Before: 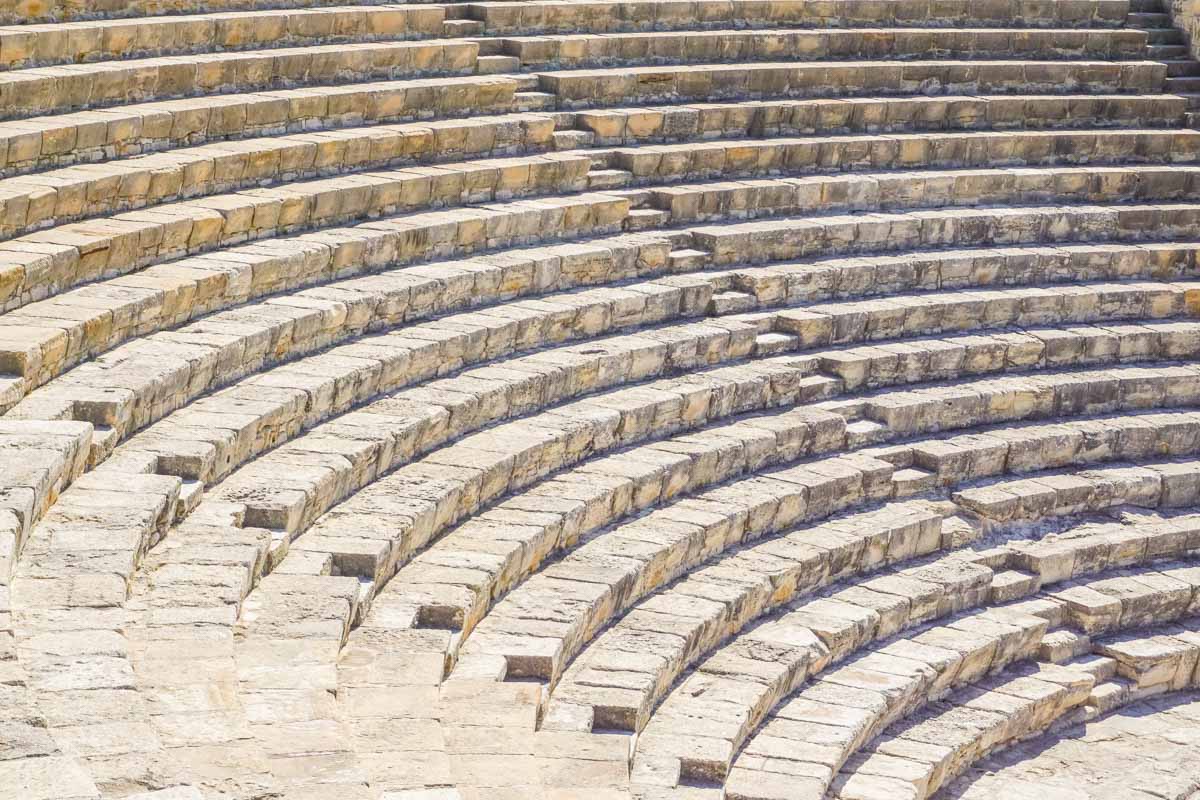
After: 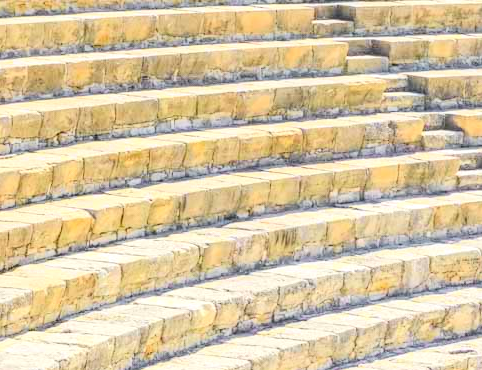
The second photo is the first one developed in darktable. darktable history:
tone curve: curves: ch0 [(0, 0.03) (0.113, 0.087) (0.207, 0.184) (0.515, 0.612) (0.712, 0.793) (1, 0.946)]; ch1 [(0, 0) (0.172, 0.123) (0.317, 0.279) (0.407, 0.401) (0.476, 0.482) (0.505, 0.499) (0.534, 0.534) (0.632, 0.645) (0.726, 0.745) (1, 1)]; ch2 [(0, 0) (0.411, 0.424) (0.505, 0.505) (0.521, 0.524) (0.541, 0.569) (0.65, 0.699) (1, 1)], color space Lab, independent channels, preserve colors none
local contrast: detail 110%
crop and rotate: left 10.929%, top 0.064%, right 48.896%, bottom 53.651%
exposure: exposure 0.601 EV, compensate exposure bias true, compensate highlight preservation false
